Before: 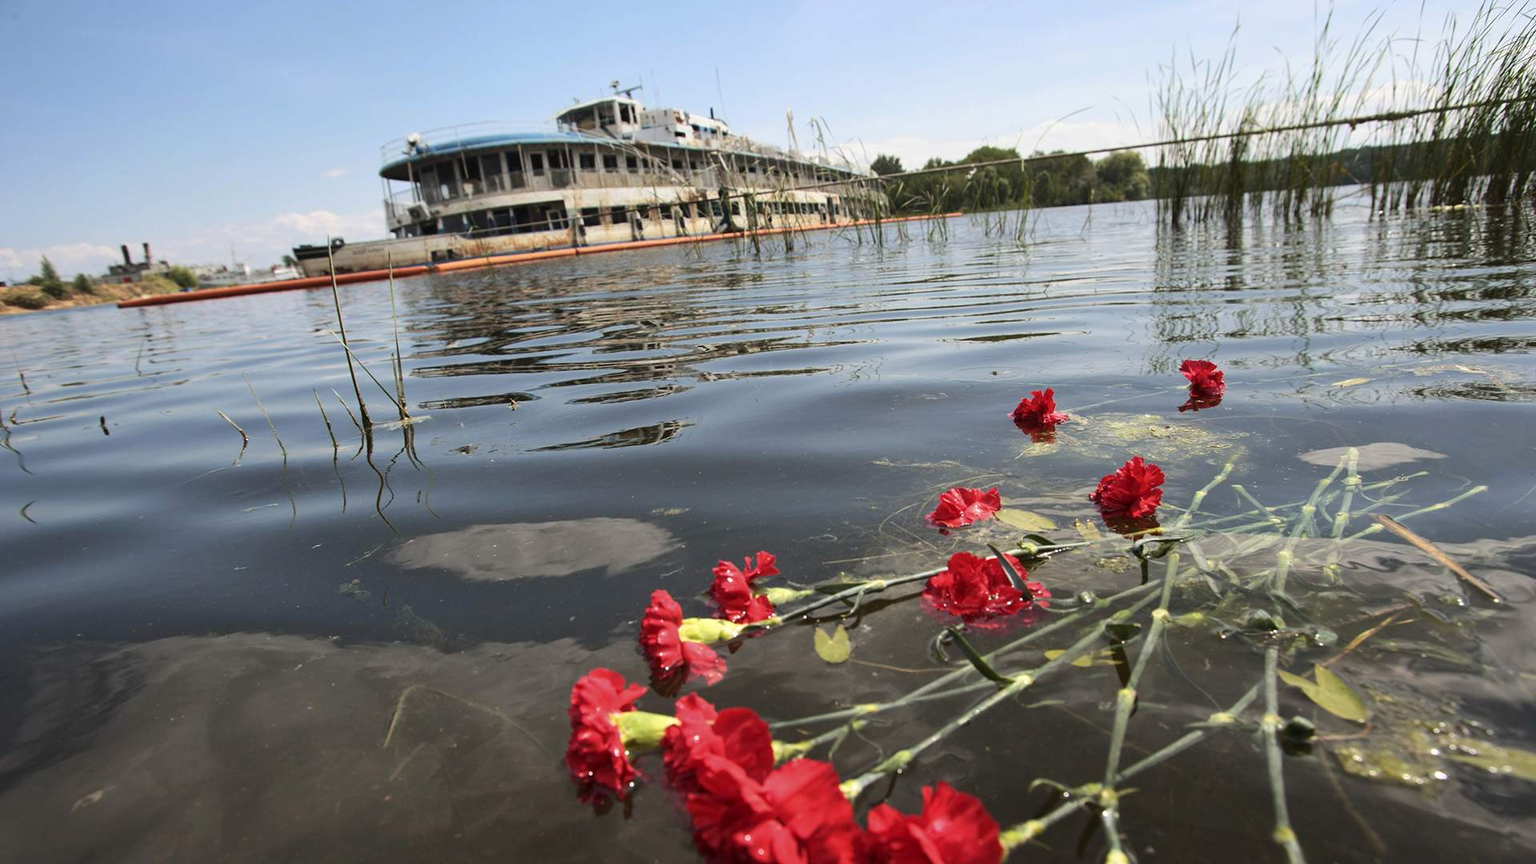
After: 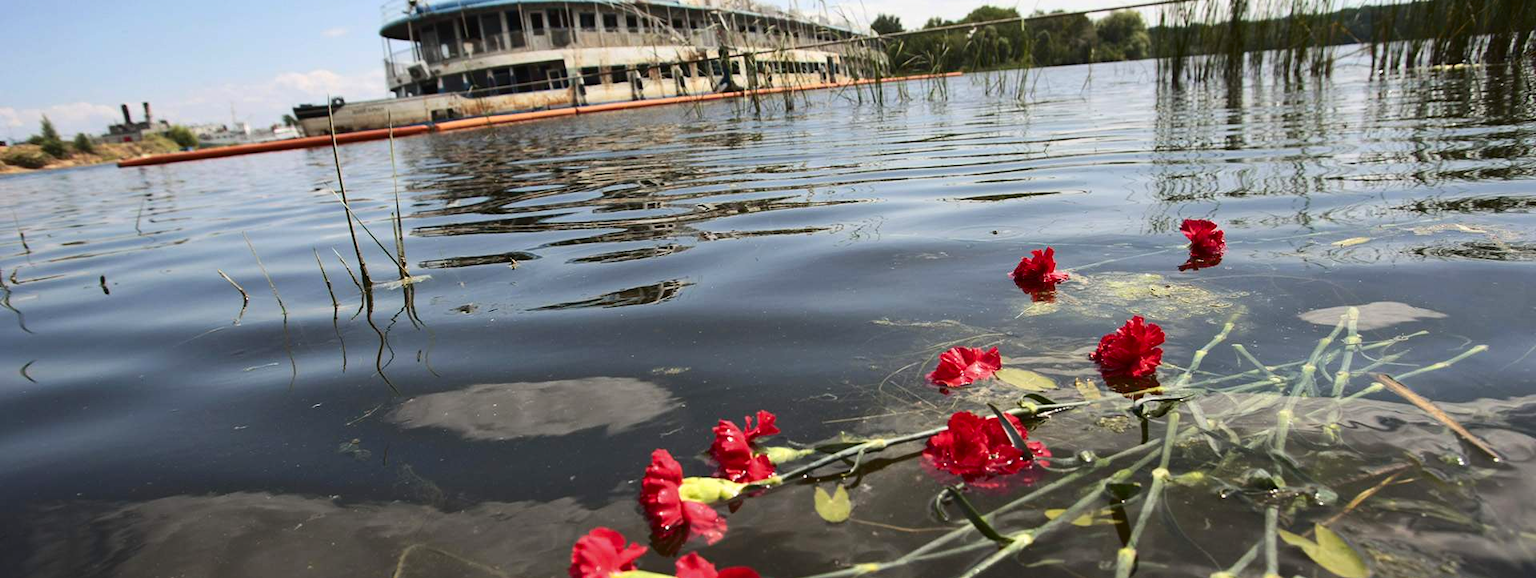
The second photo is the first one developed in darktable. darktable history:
crop: top 16.338%, bottom 16.715%
contrast brightness saturation: contrast 0.147, brightness -0.01, saturation 0.101
